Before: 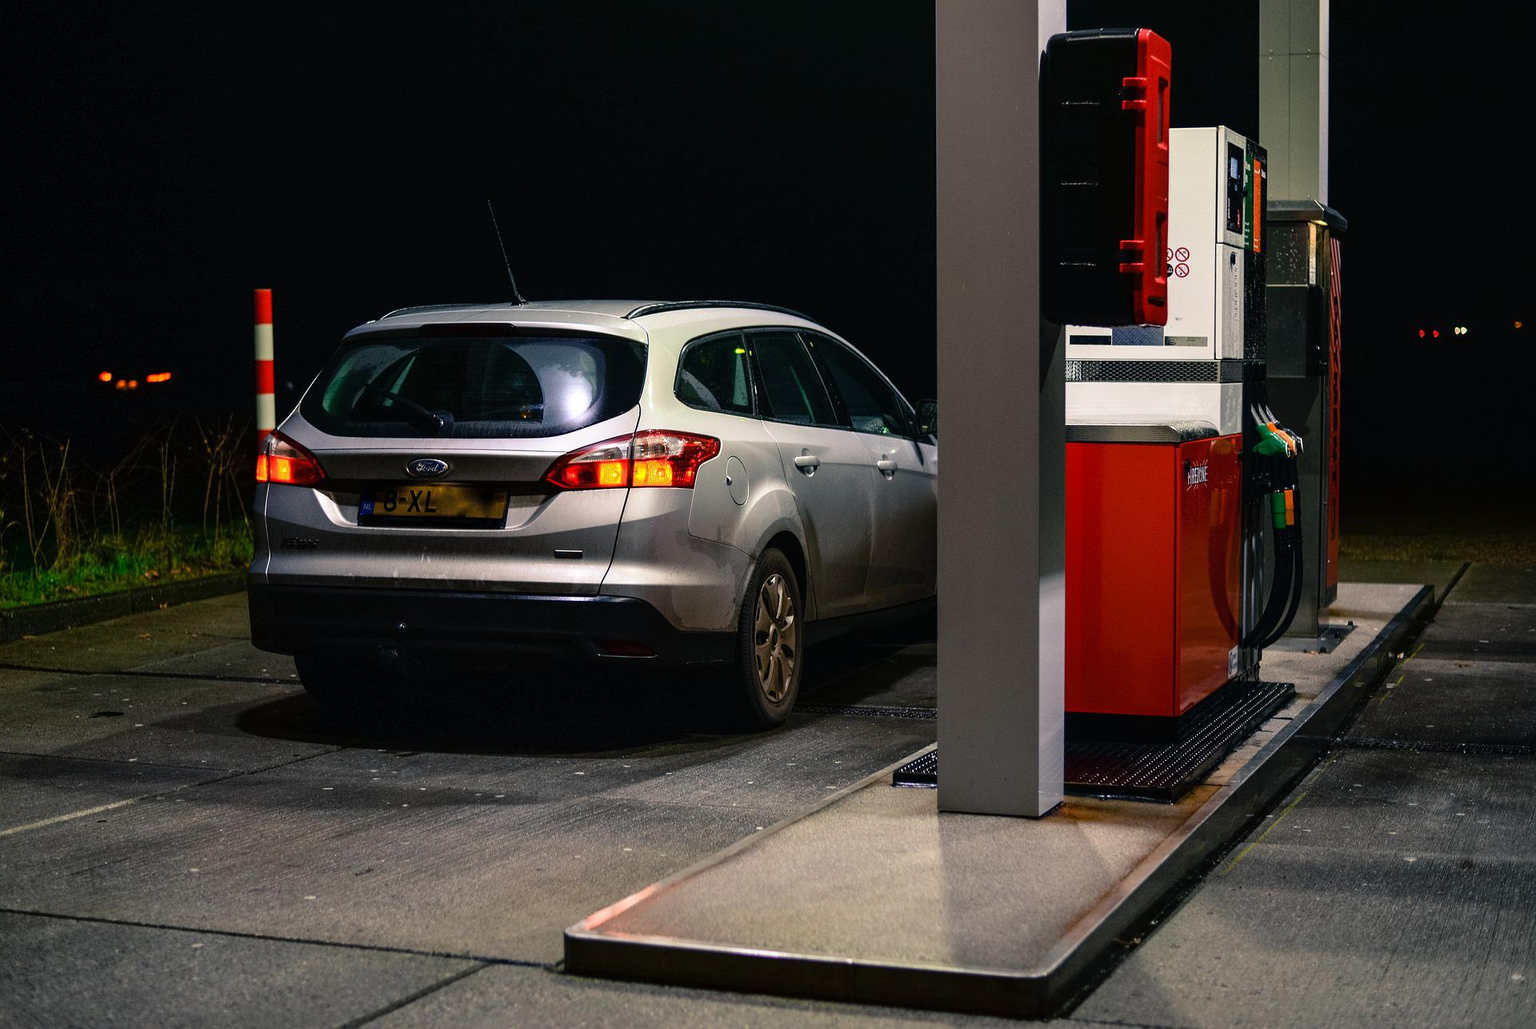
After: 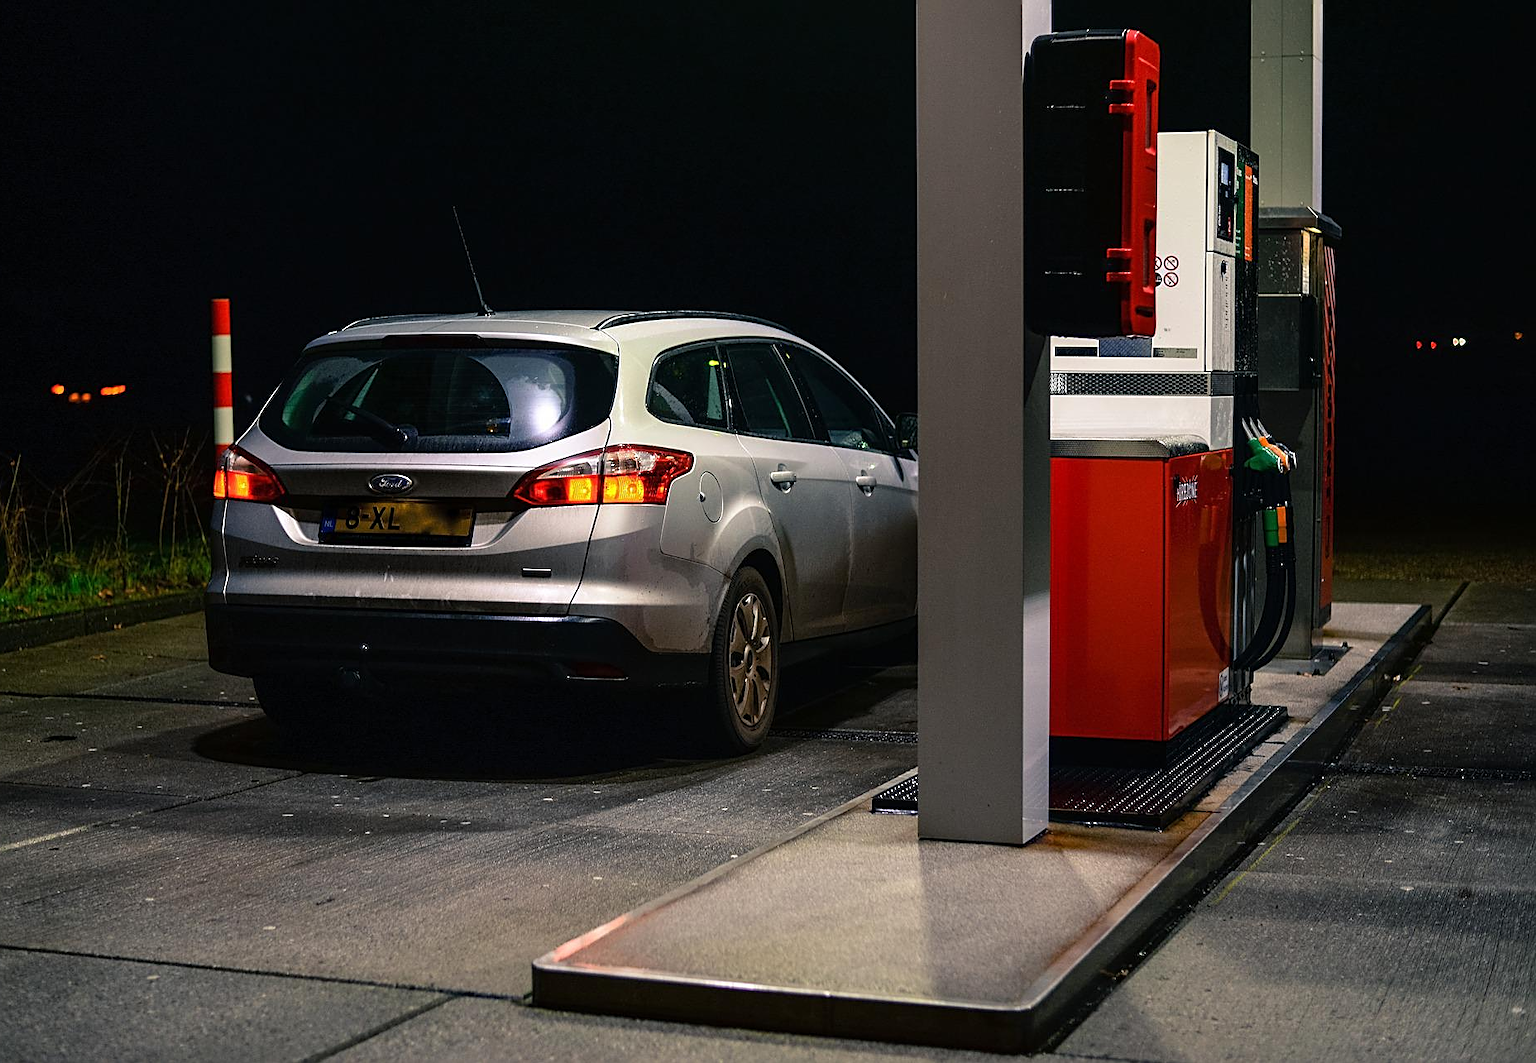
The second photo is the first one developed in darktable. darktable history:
sharpen: on, module defaults
crop and rotate: left 3.238%
